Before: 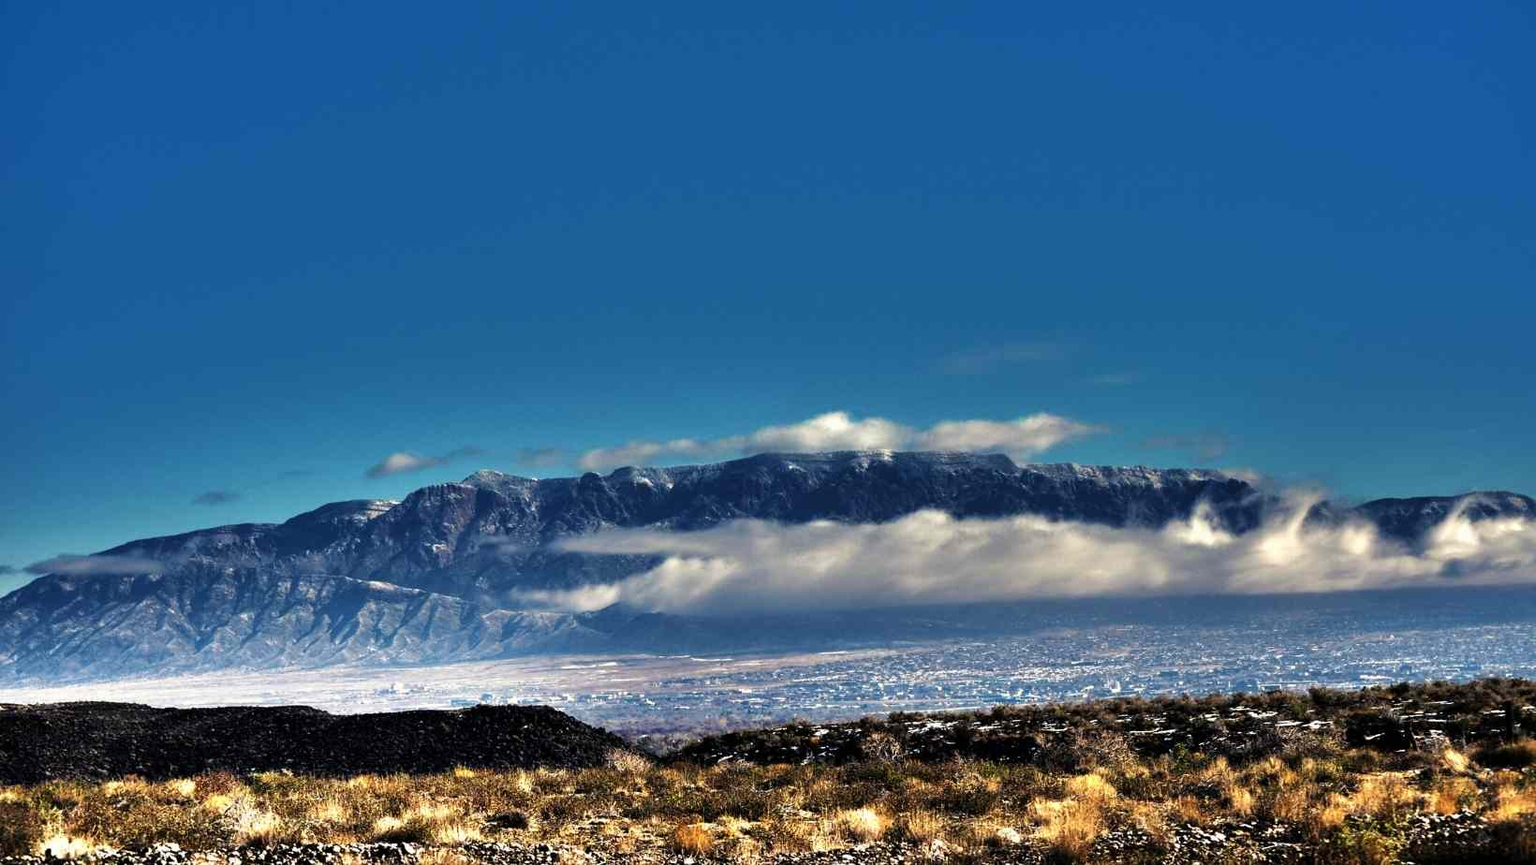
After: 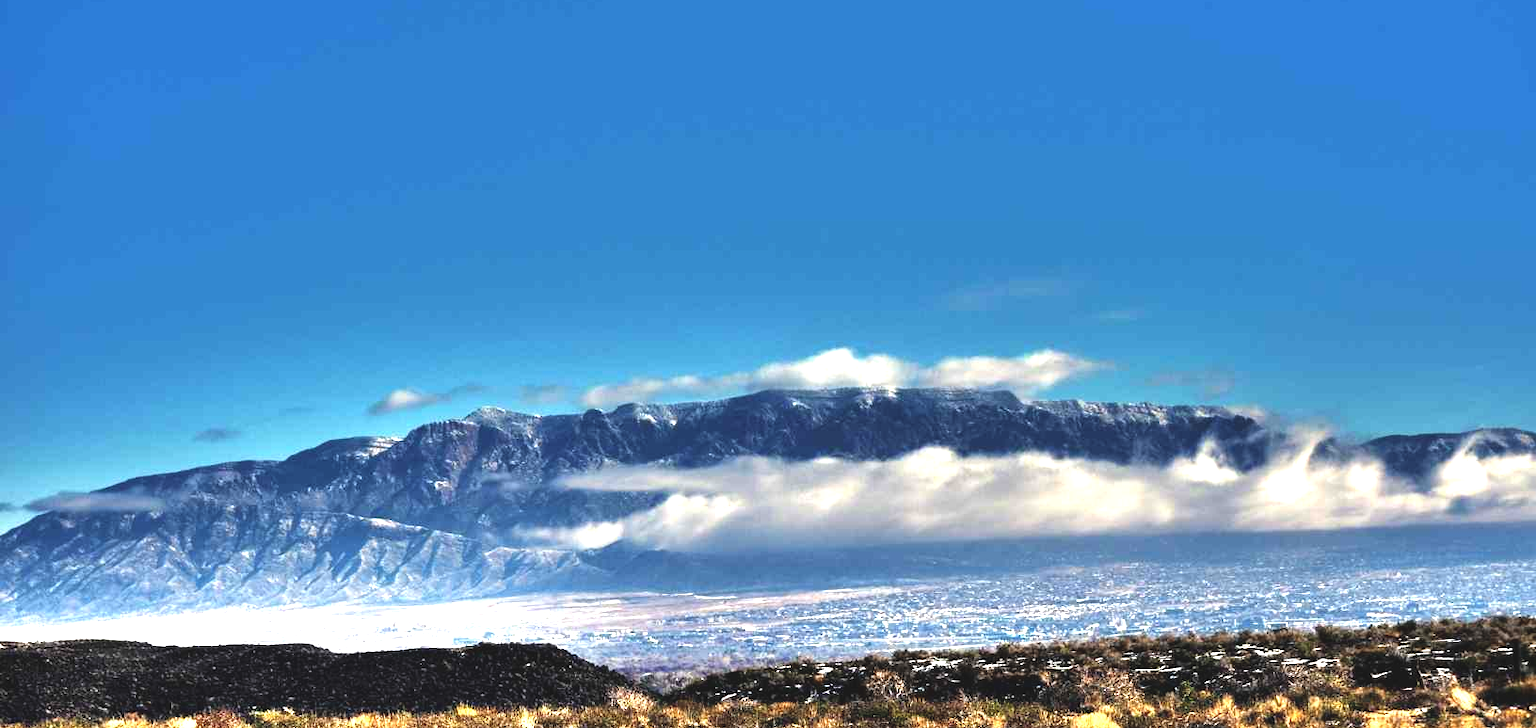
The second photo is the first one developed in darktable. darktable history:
exposure: black level correction -0.005, exposure 1 EV, compensate highlight preservation false
crop: top 7.625%, bottom 8.027%
